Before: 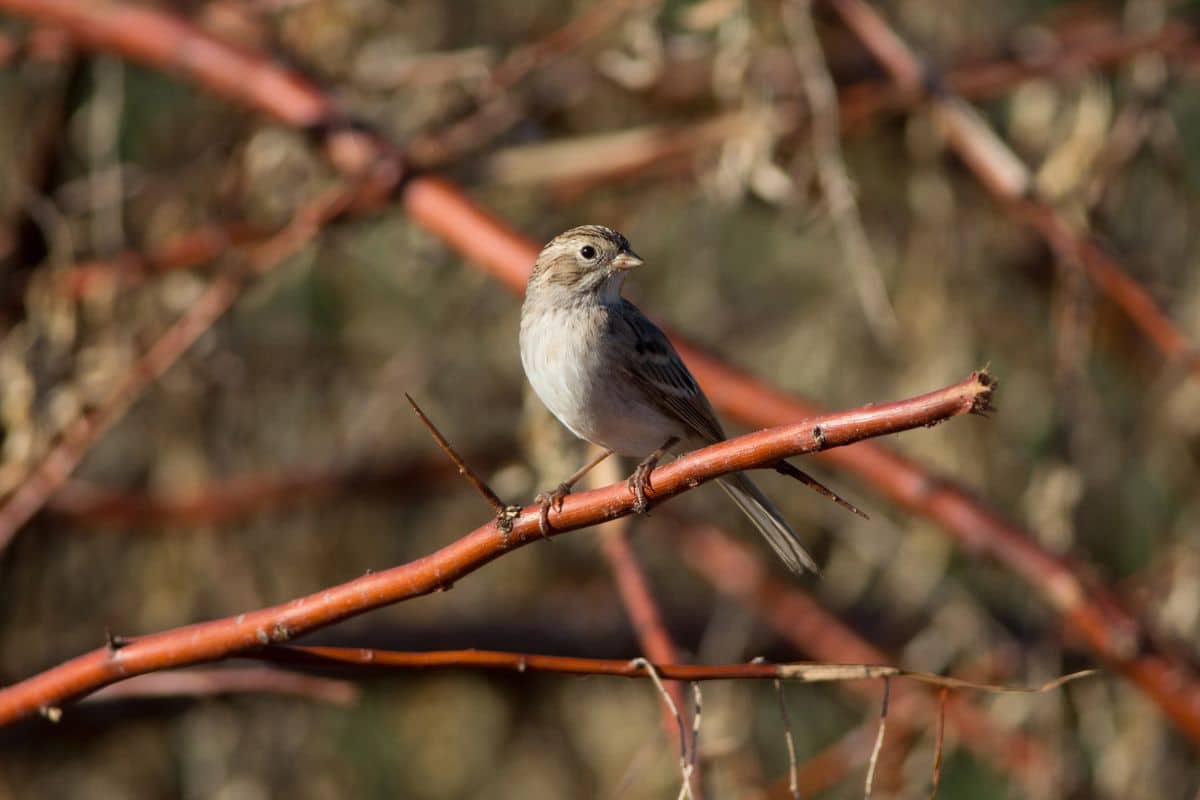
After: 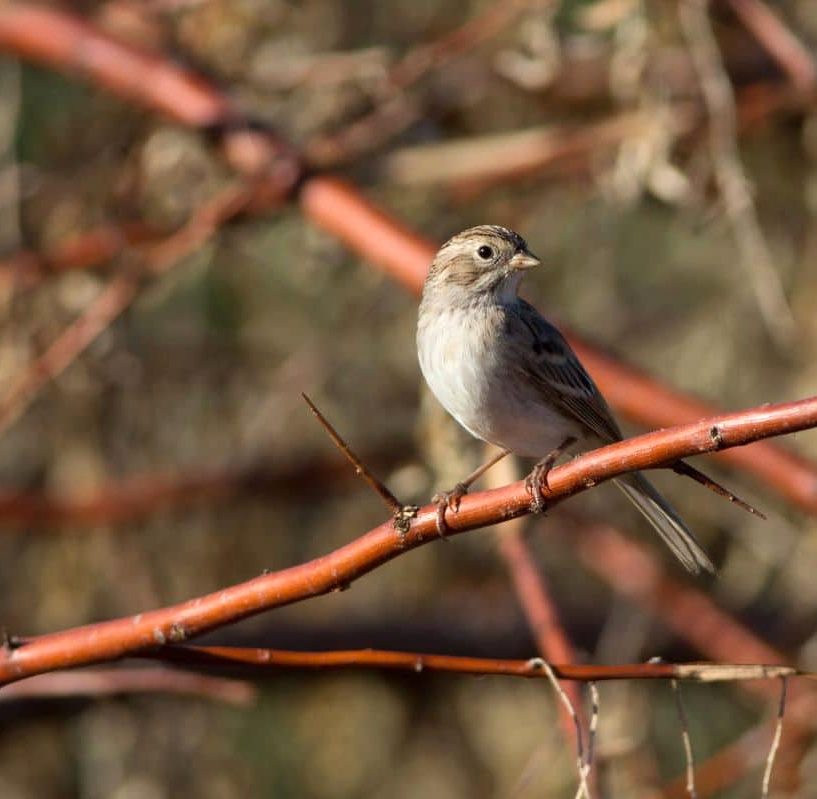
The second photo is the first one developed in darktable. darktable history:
crop and rotate: left 8.59%, right 23.309%
exposure: exposure 0.207 EV, compensate exposure bias true, compensate highlight preservation false
